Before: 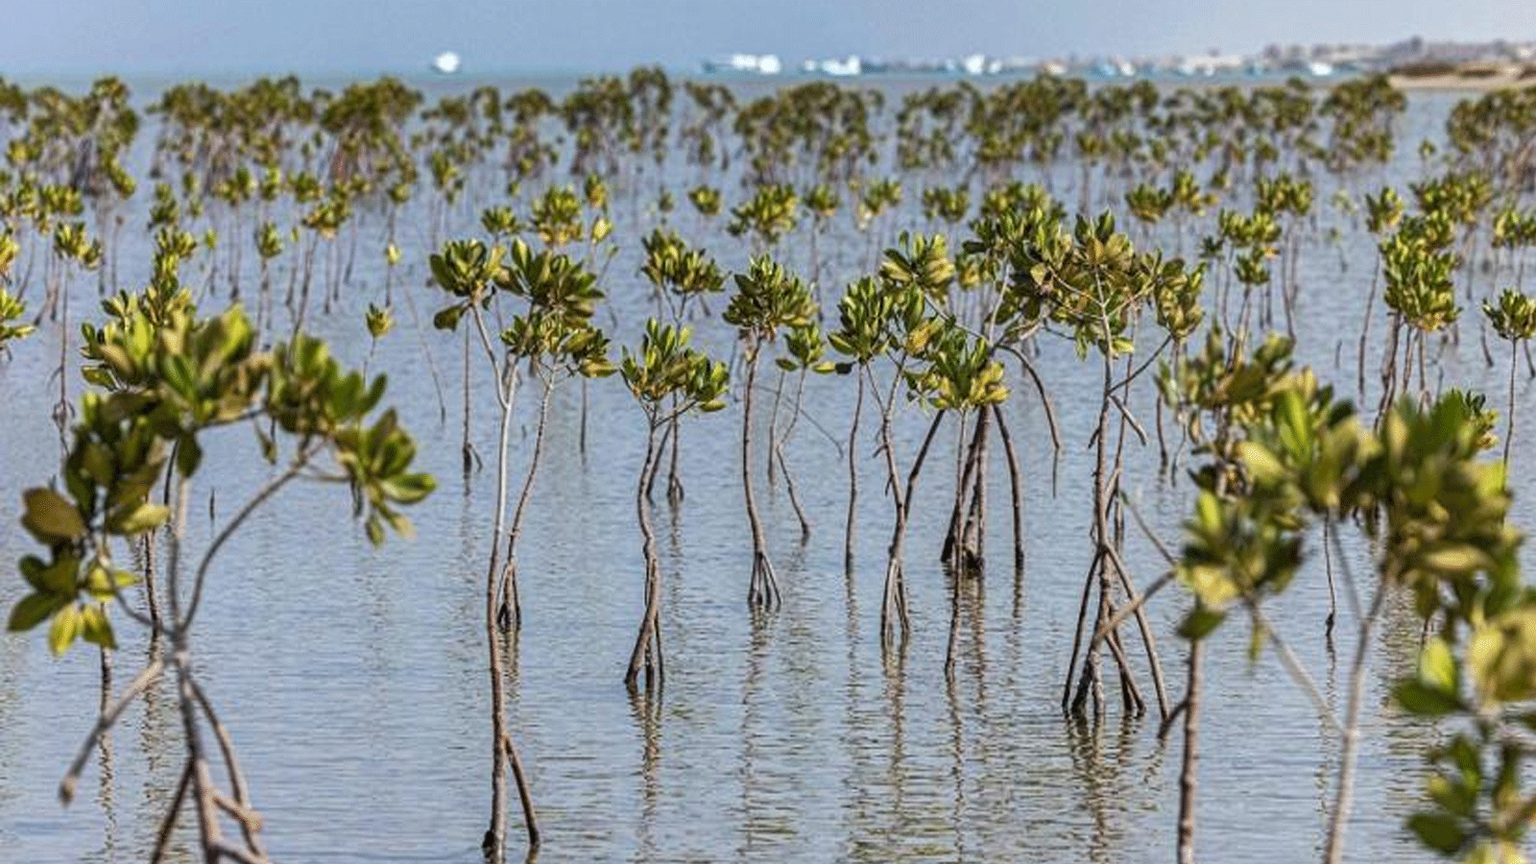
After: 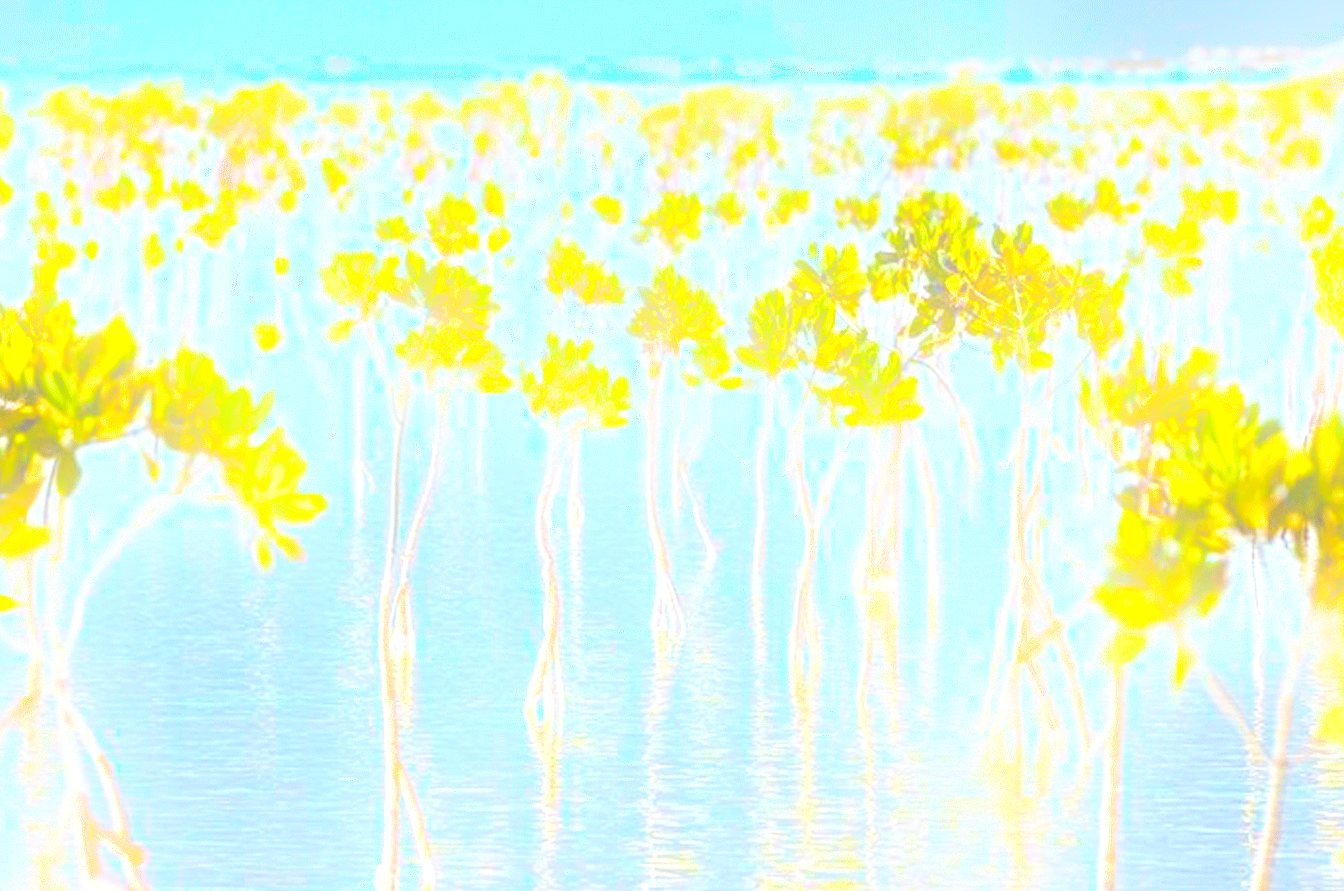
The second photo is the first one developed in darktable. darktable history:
bloom: size 16%, threshold 98%, strength 20%
crop: left 8.026%, right 7.374%
exposure: exposure 2.04 EV, compensate highlight preservation false
color balance rgb: linear chroma grading › global chroma 23.15%, perceptual saturation grading › global saturation 28.7%, perceptual saturation grading › mid-tones 12.04%, perceptual saturation grading › shadows 10.19%, global vibrance 22.22%
